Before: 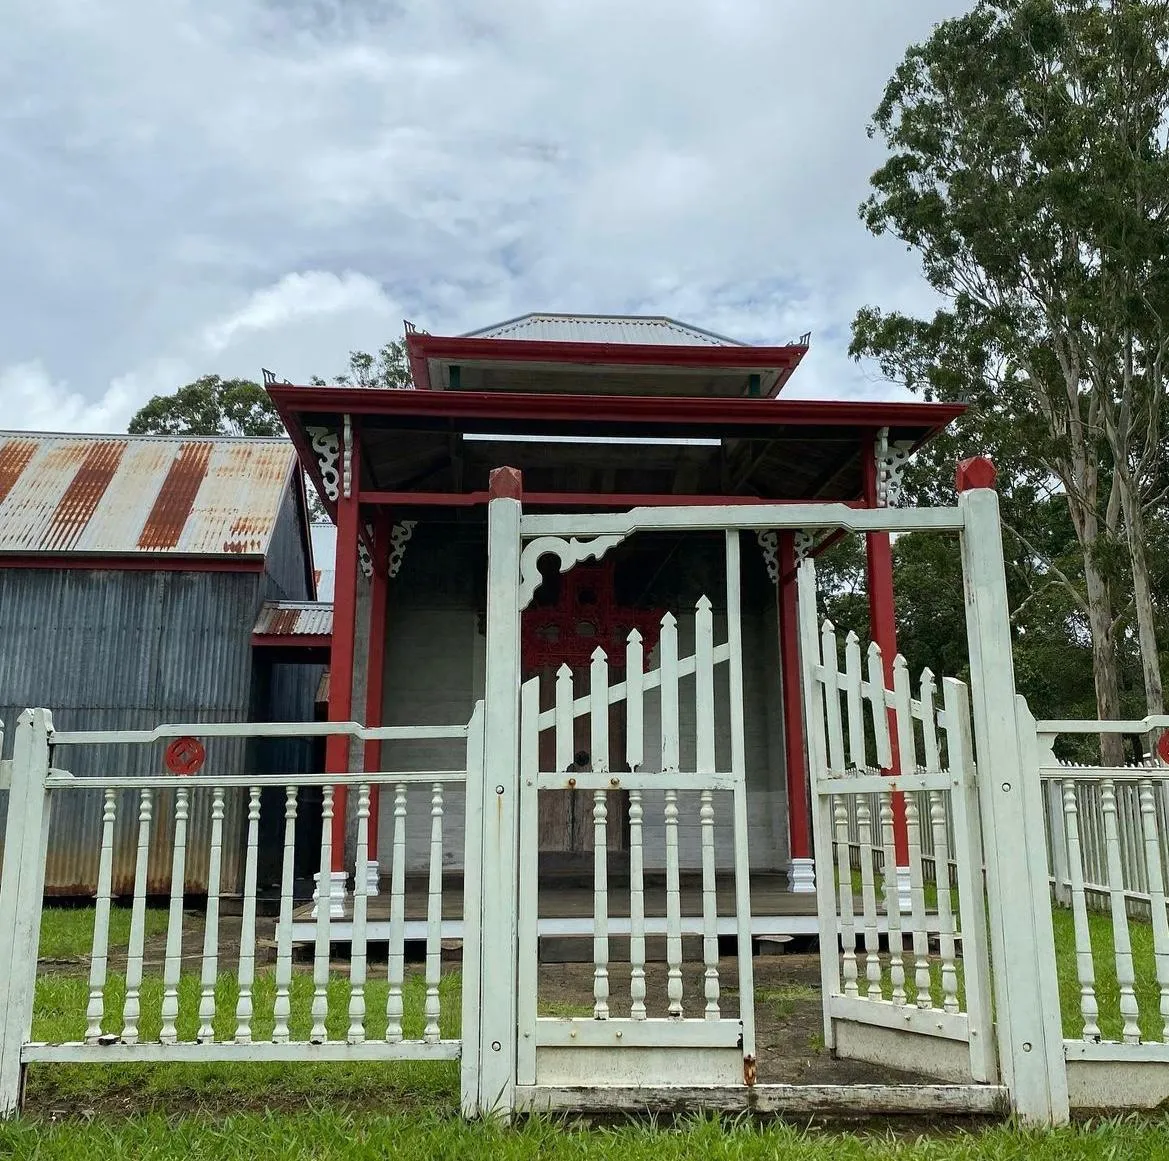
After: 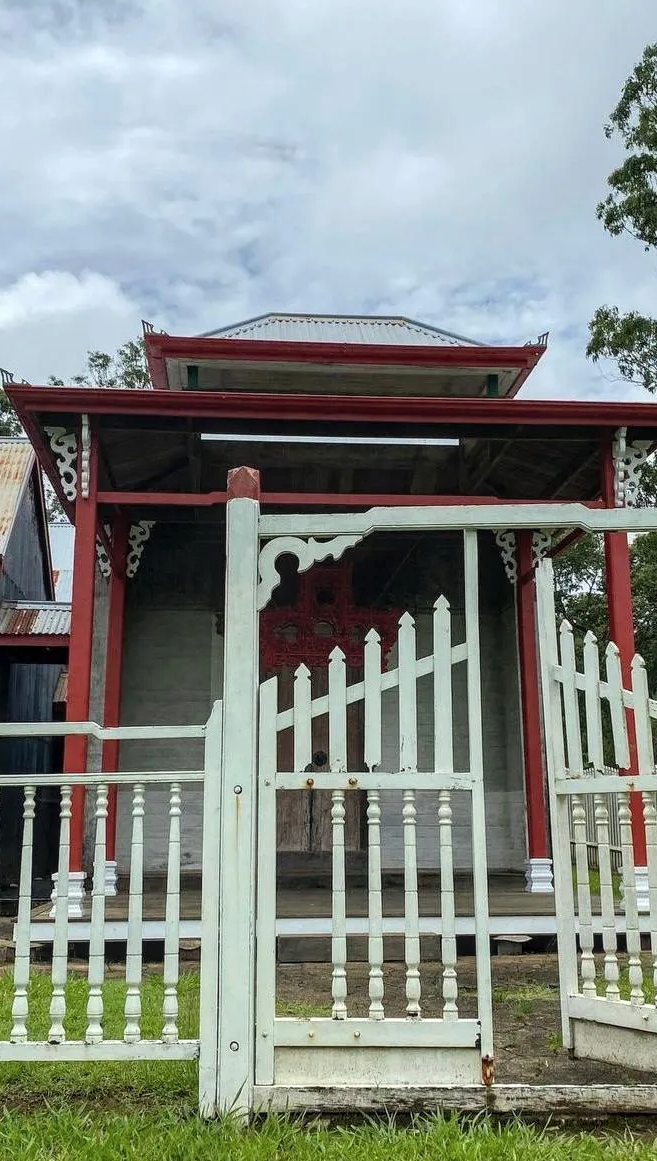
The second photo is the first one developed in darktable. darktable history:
crop and rotate: left 22.476%, right 21.277%
local contrast: on, module defaults
contrast brightness saturation: contrast 0.053, brightness 0.067, saturation 0.014
